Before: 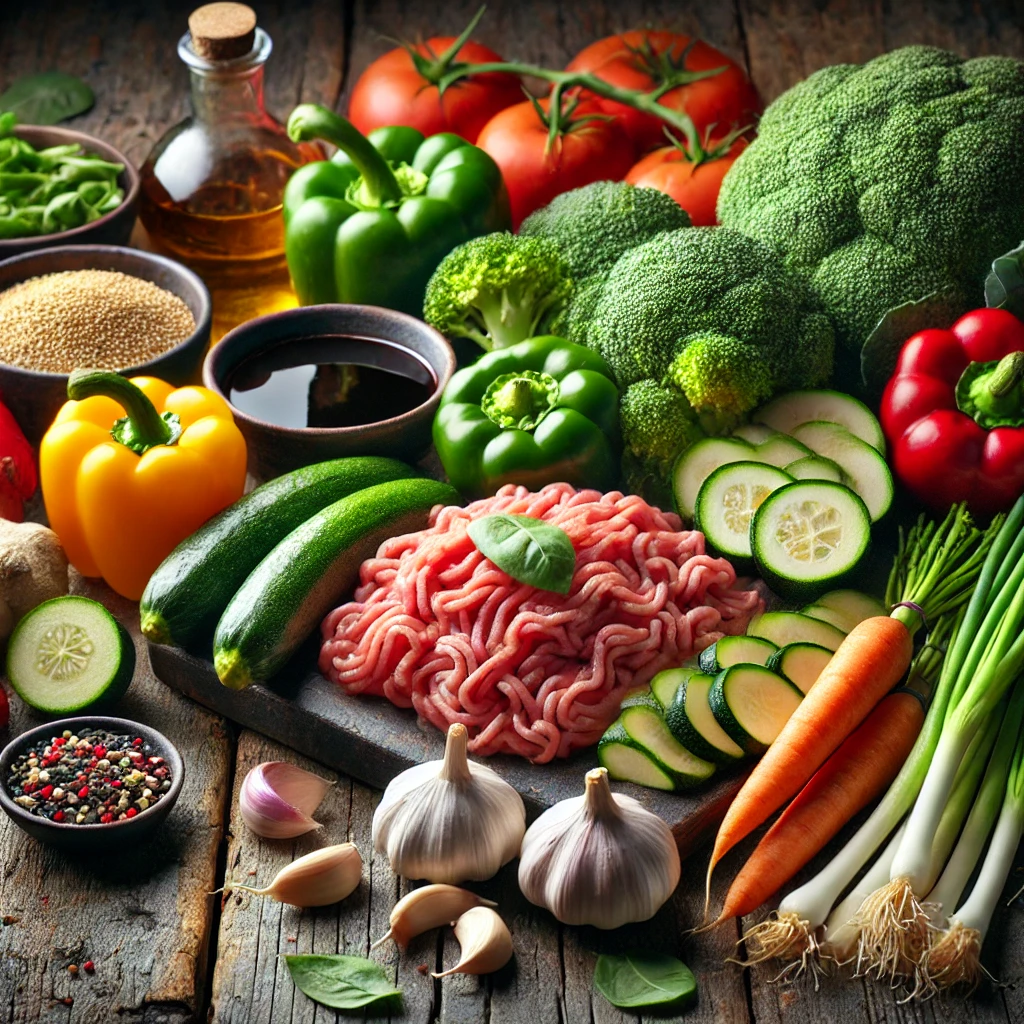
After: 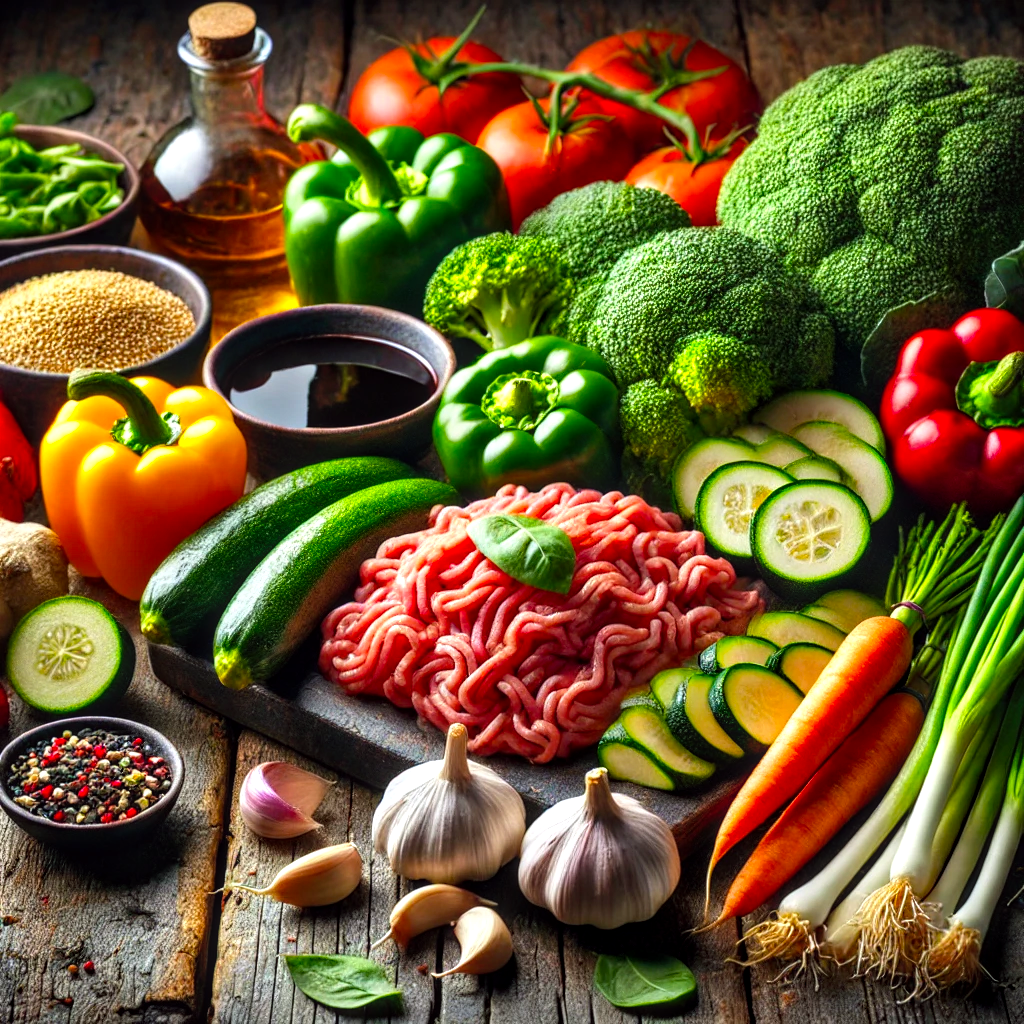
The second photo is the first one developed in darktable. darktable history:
local contrast: on, module defaults
color balance: lift [1, 1.001, 0.999, 1.001], gamma [1, 1.004, 1.007, 0.993], gain [1, 0.991, 0.987, 1.013], contrast 10%, output saturation 120%
